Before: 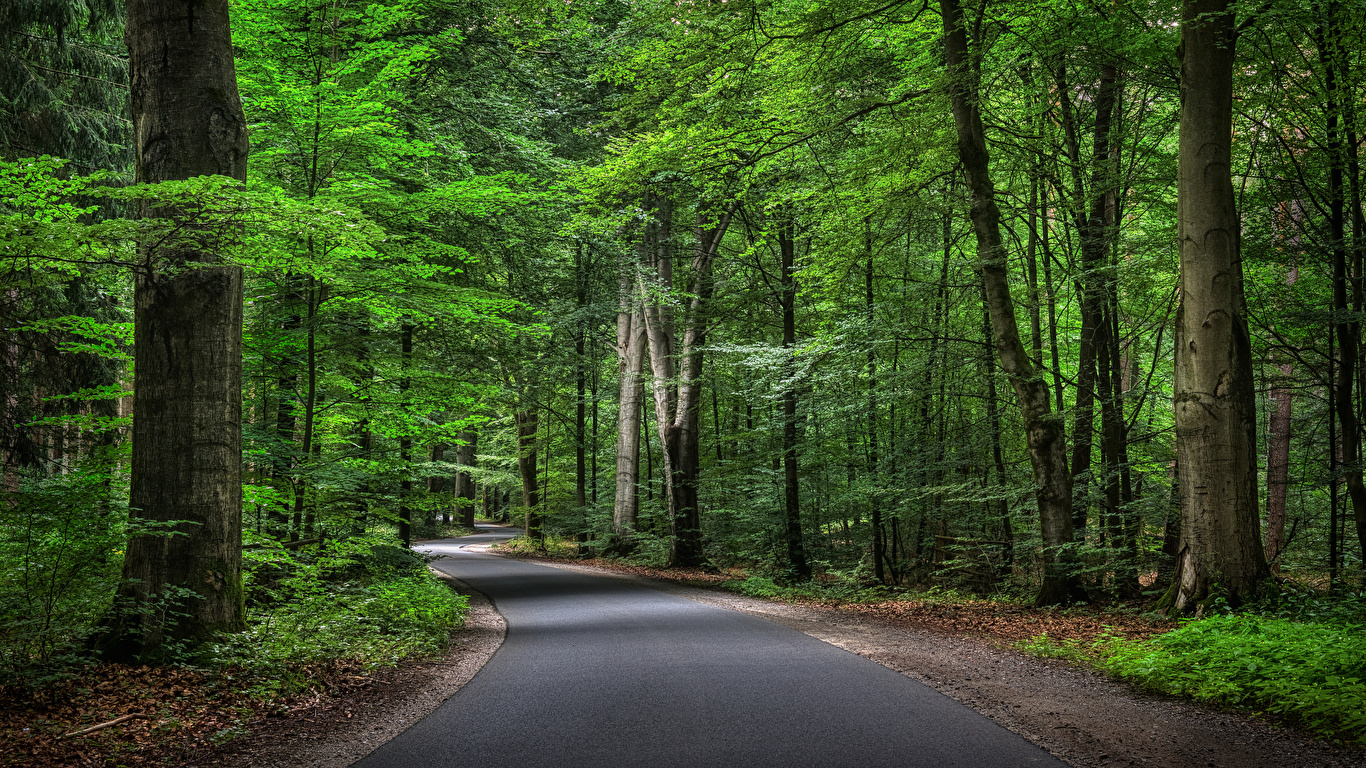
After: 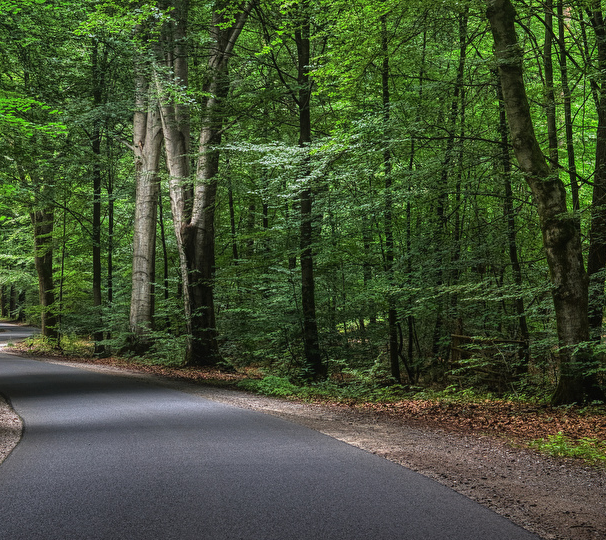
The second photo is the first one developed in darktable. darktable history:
contrast equalizer: octaves 7, y [[0.6 ×6], [0.55 ×6], [0 ×6], [0 ×6], [0 ×6]], mix -0.2
crop: left 35.432%, top 26.233%, right 20.145%, bottom 3.432%
white balance: emerald 1
